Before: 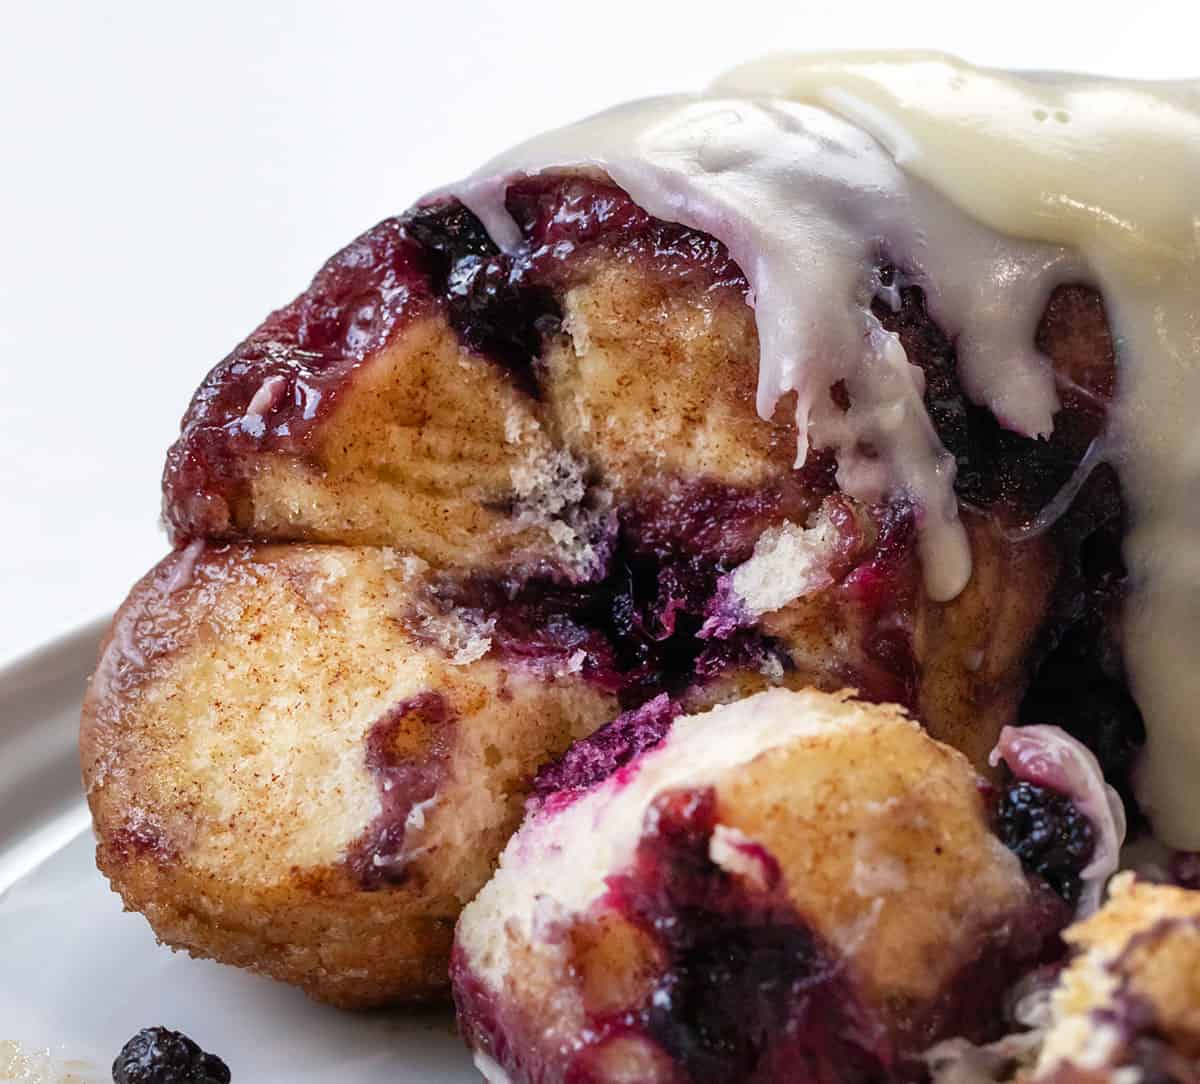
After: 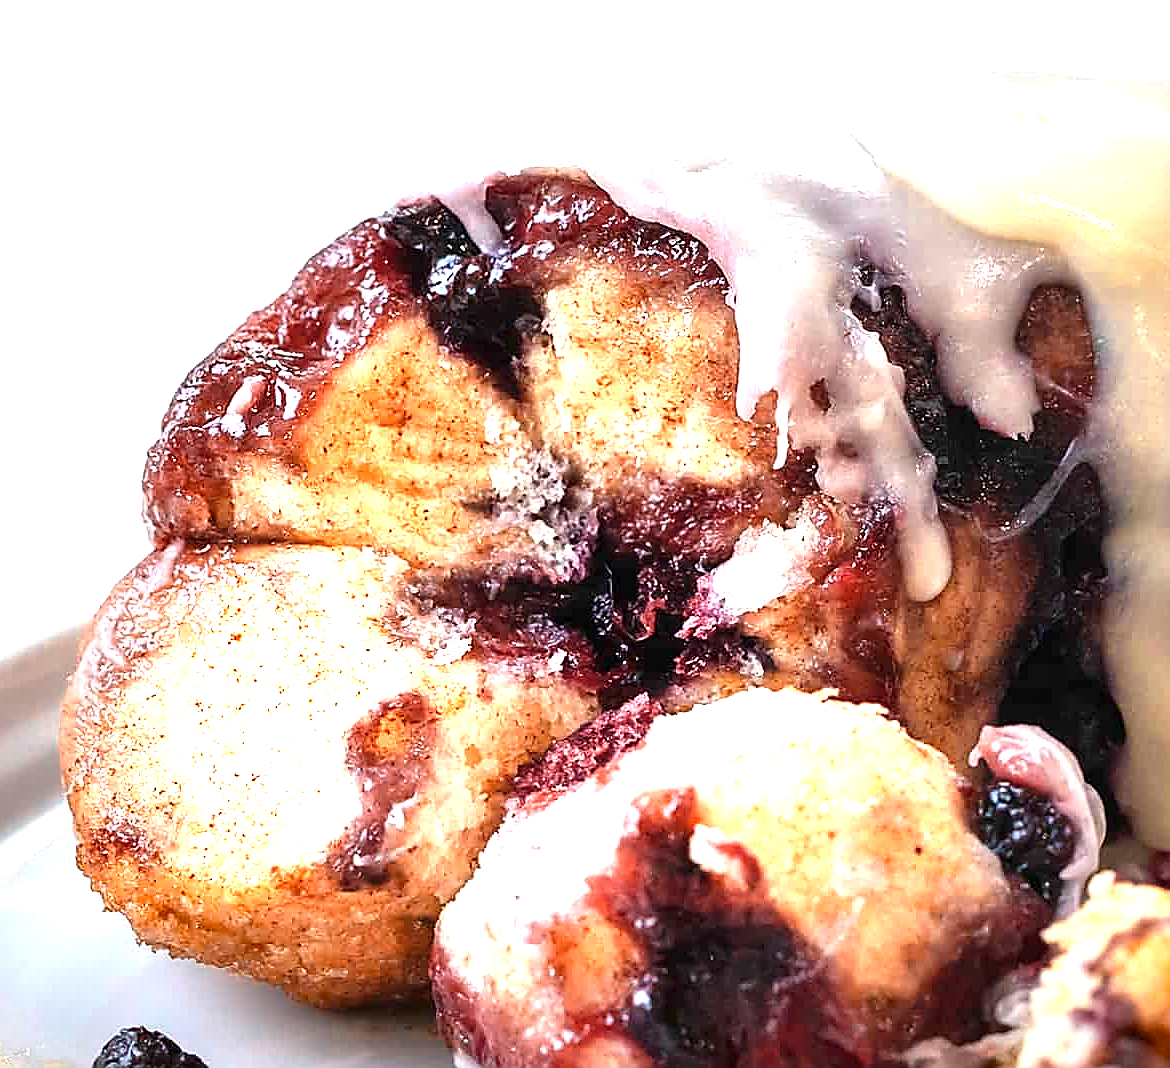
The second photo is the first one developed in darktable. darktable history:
sharpen: radius 1.405, amount 1.267, threshold 0.847
crop and rotate: left 1.732%, right 0.764%, bottom 1.404%
exposure: black level correction 0, exposure 1.199 EV, compensate exposure bias true, compensate highlight preservation false
color zones: curves: ch0 [(0.018, 0.548) (0.224, 0.64) (0.425, 0.447) (0.675, 0.575) (0.732, 0.579)]; ch1 [(0.066, 0.487) (0.25, 0.5) (0.404, 0.43) (0.75, 0.421) (0.956, 0.421)]; ch2 [(0.044, 0.561) (0.215, 0.465) (0.399, 0.544) (0.465, 0.548) (0.614, 0.447) (0.724, 0.43) (0.882, 0.623) (0.956, 0.632)]
vignetting: saturation 0.378
